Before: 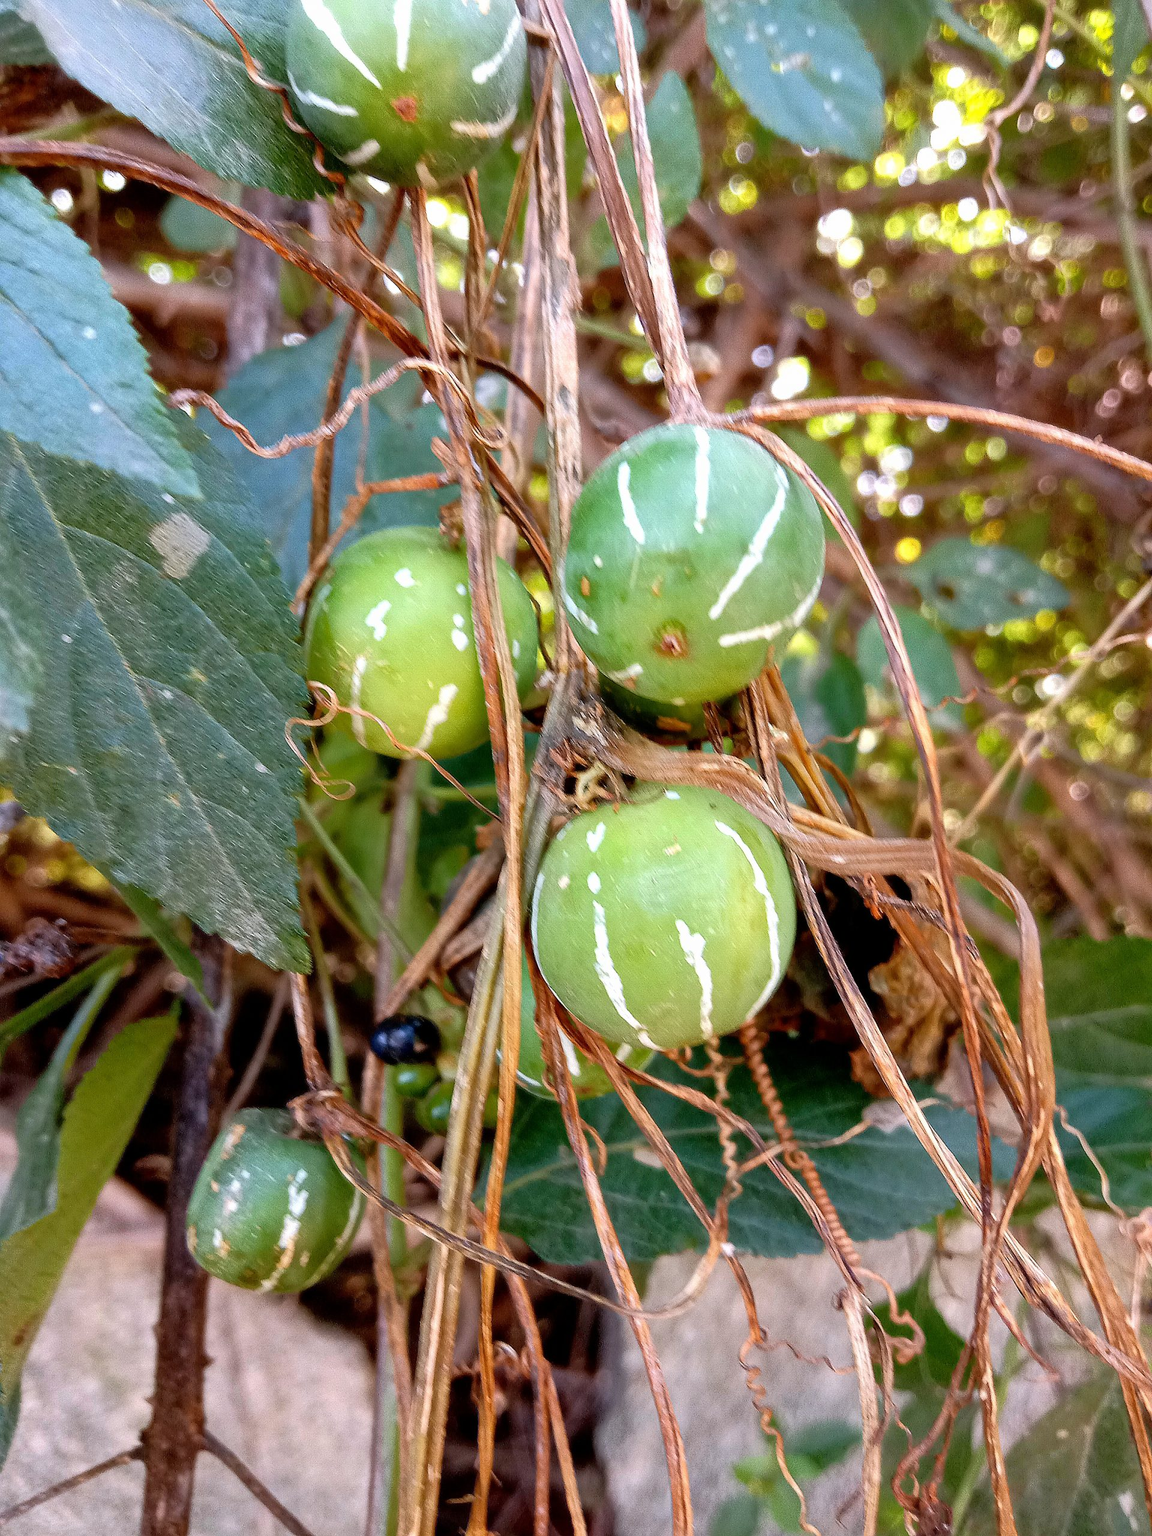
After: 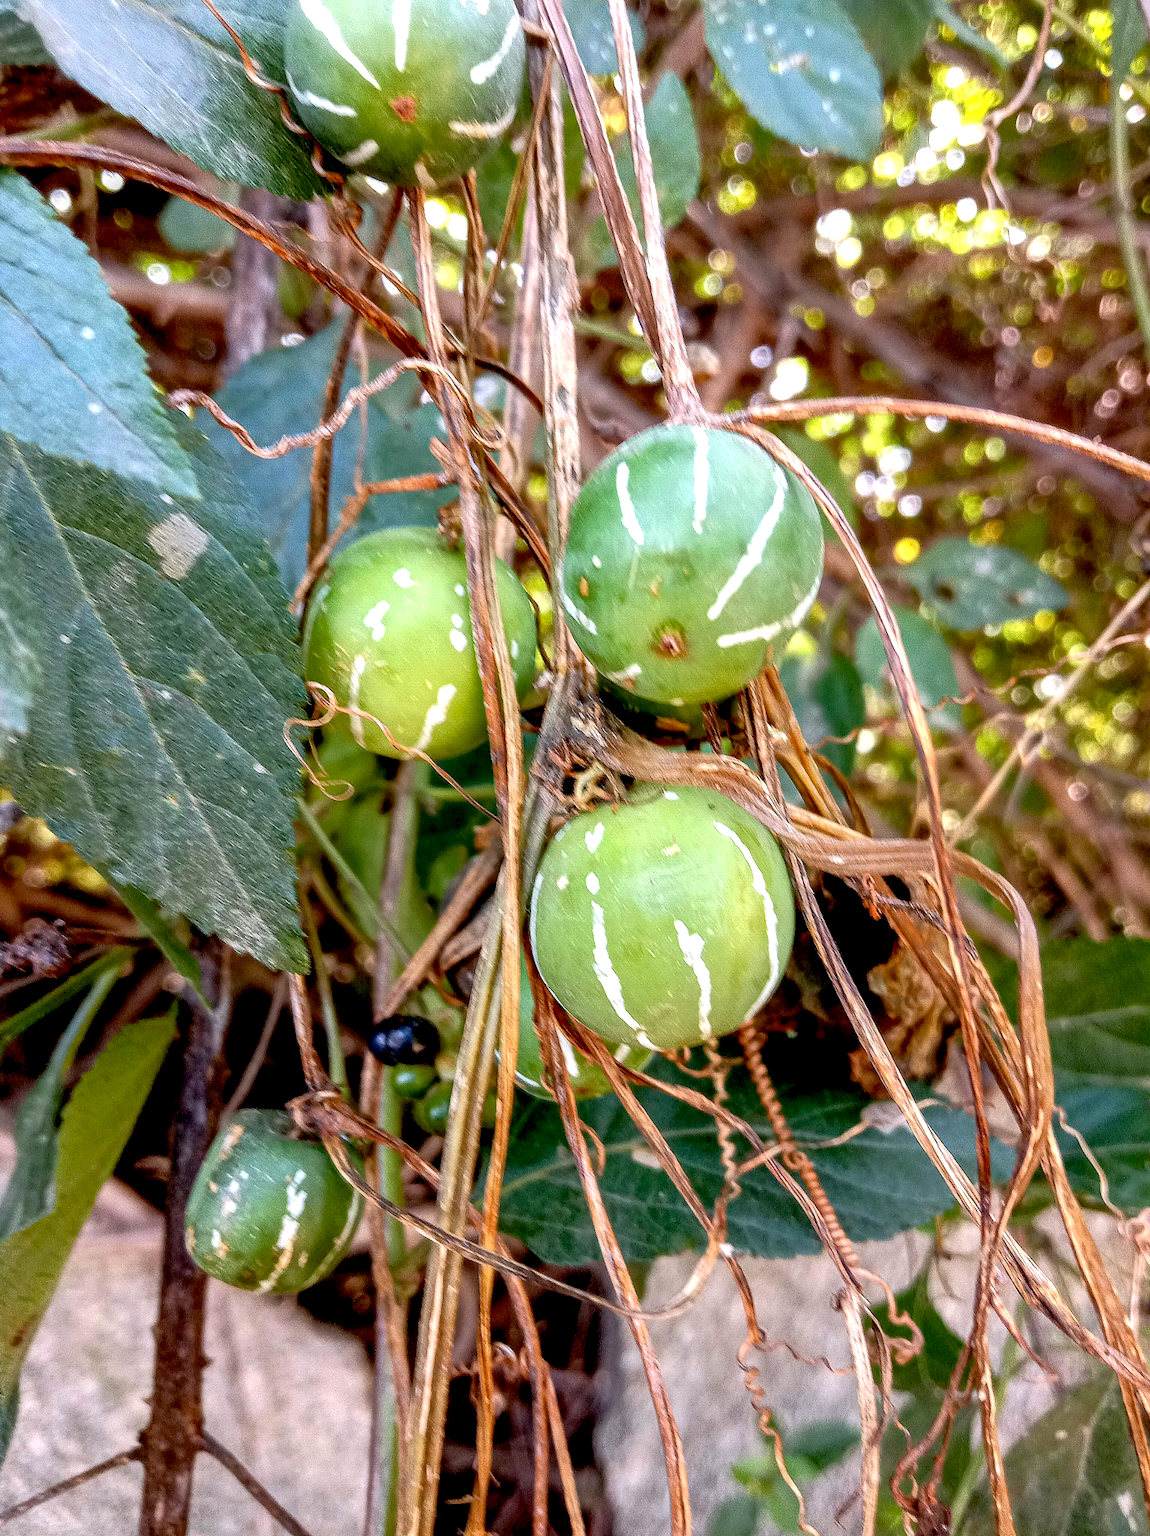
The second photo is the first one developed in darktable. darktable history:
local contrast: highlights 34%, detail 135%
exposure: black level correction 0.007, exposure 0.158 EV, compensate highlight preservation false
crop and rotate: left 0.168%, bottom 0.004%
